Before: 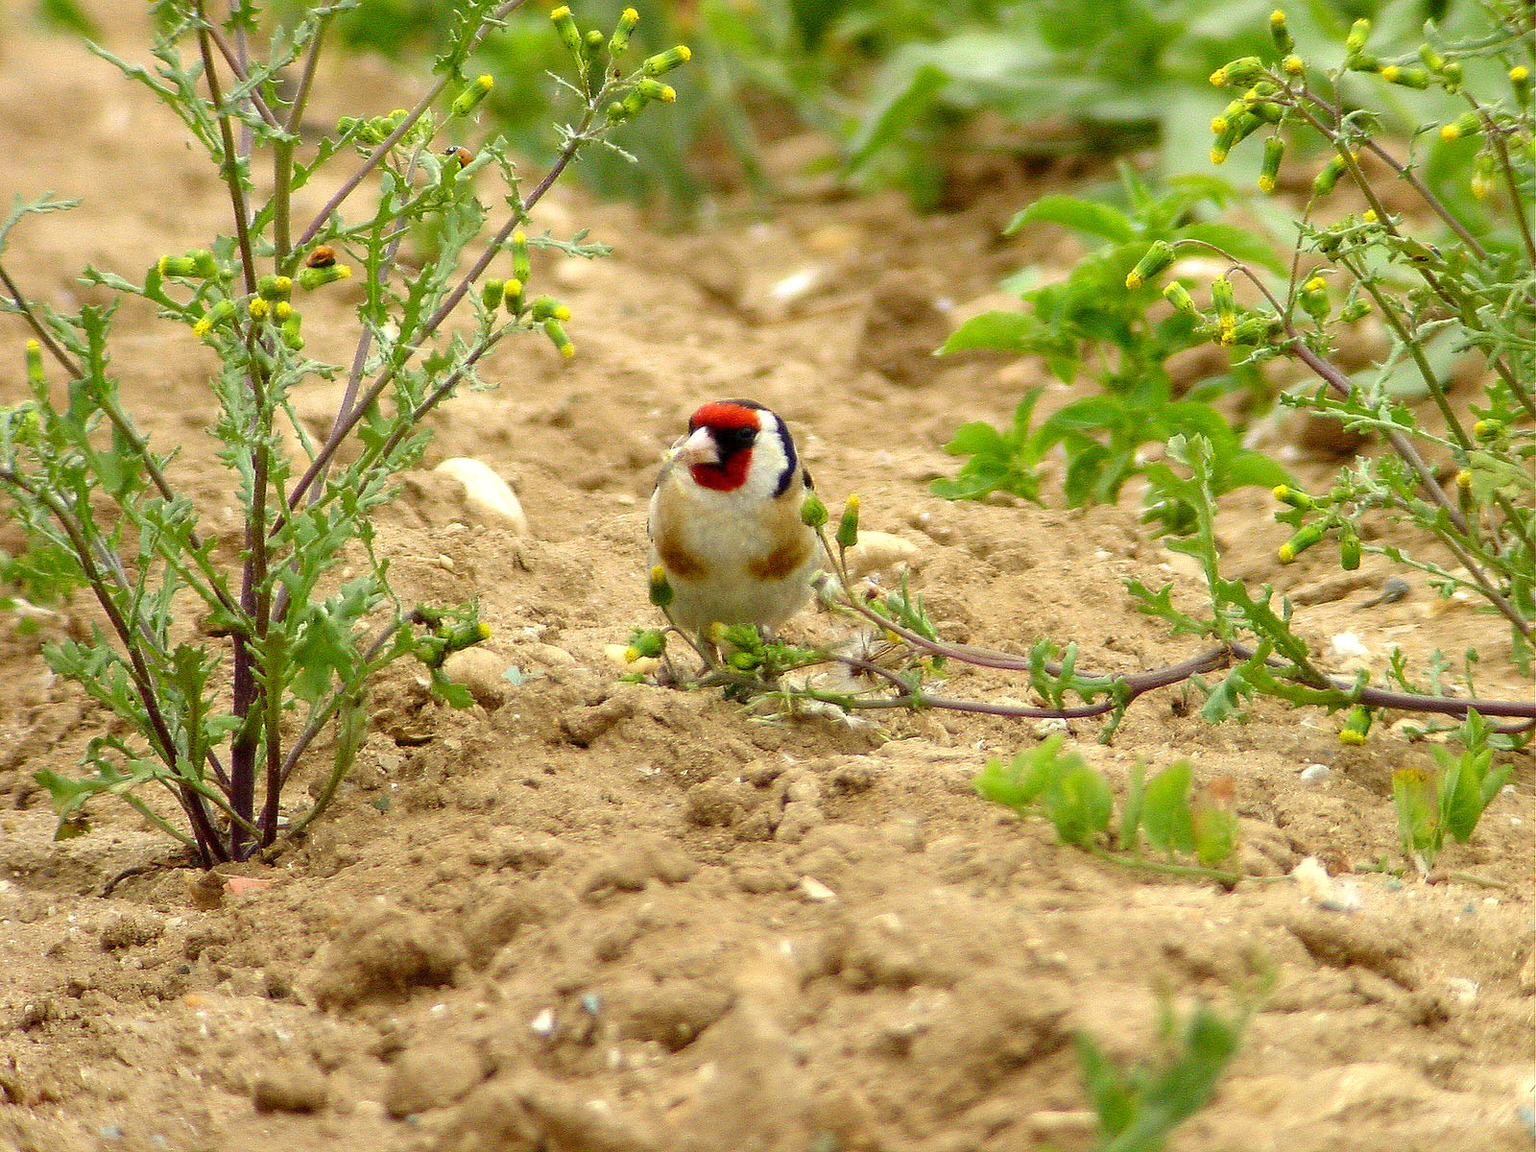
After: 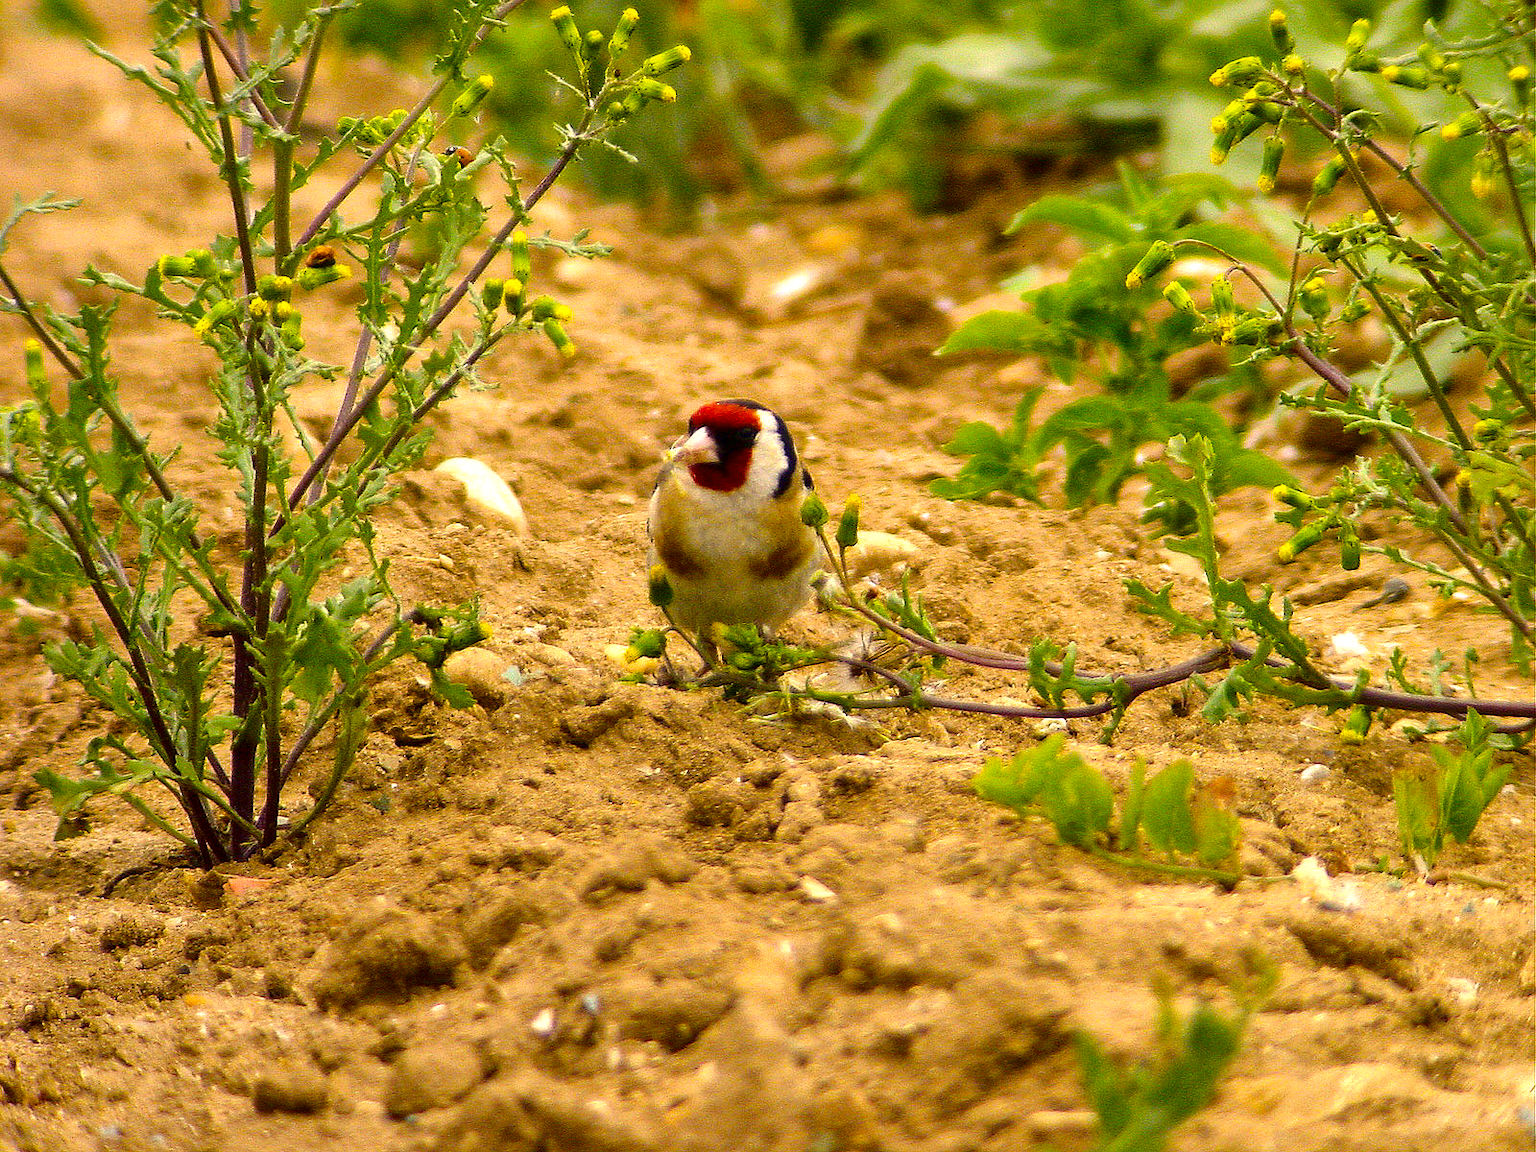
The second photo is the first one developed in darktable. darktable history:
tone curve: curves: ch0 [(0, 0) (0.003, 0.019) (0.011, 0.022) (0.025, 0.027) (0.044, 0.037) (0.069, 0.049) (0.1, 0.066) (0.136, 0.091) (0.177, 0.125) (0.224, 0.159) (0.277, 0.206) (0.335, 0.266) (0.399, 0.332) (0.468, 0.411) (0.543, 0.492) (0.623, 0.577) (0.709, 0.668) (0.801, 0.767) (0.898, 0.869) (1, 1)], color space Lab, linked channels
local contrast: mode bilateral grid, contrast 19, coarseness 49, detail 139%, midtone range 0.2
color balance rgb: linear chroma grading › global chroma 12.817%, perceptual saturation grading › global saturation 29.694%
color correction: highlights a* 12.1, highlights b* 5.47
